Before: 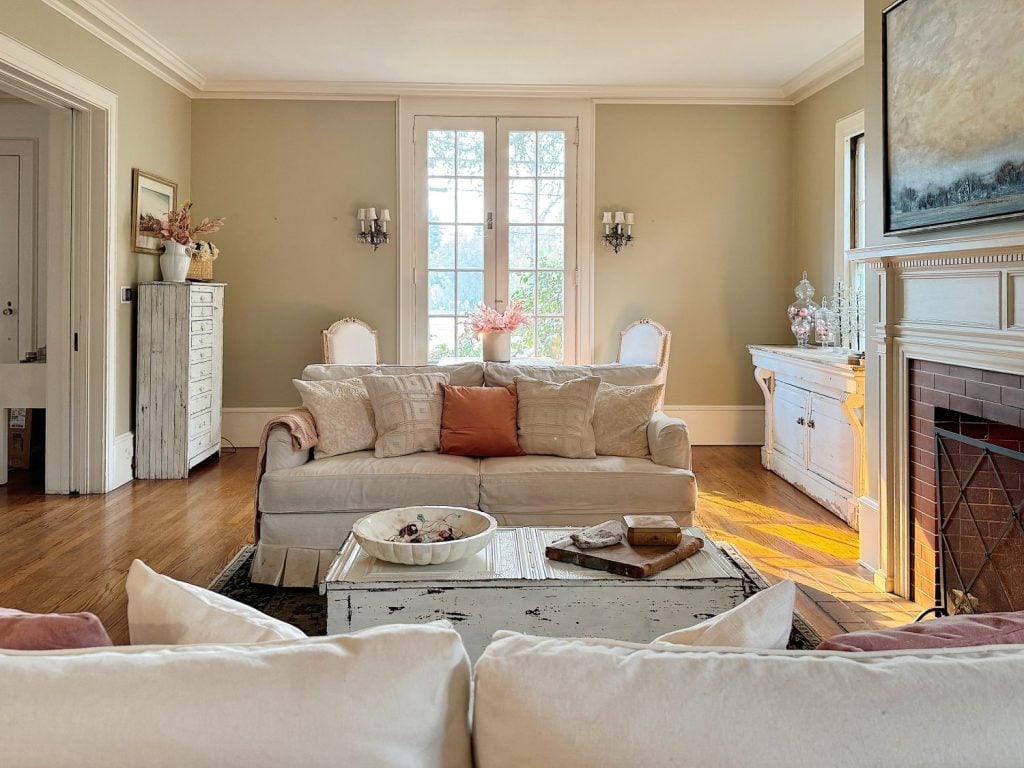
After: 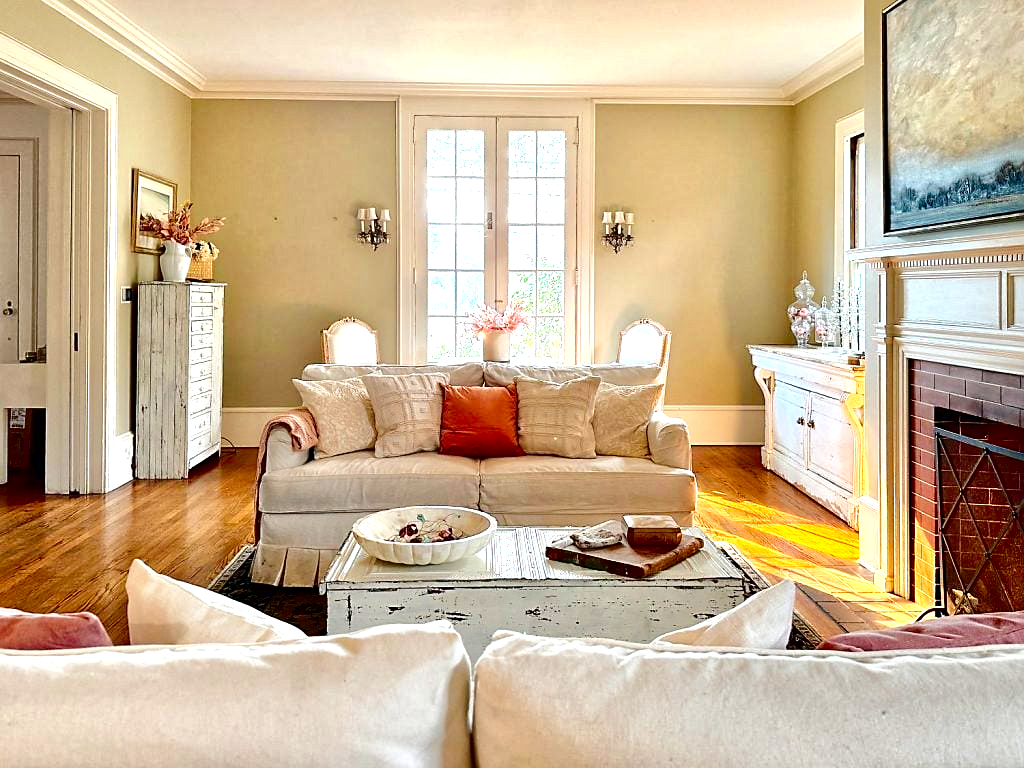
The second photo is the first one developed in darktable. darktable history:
contrast brightness saturation: contrast 0.086, brightness -0.593, saturation 0.169
exposure: exposure 0.566 EV, compensate highlight preservation false
color balance rgb: global offset › luminance 0.495%, global offset › hue 57.37°, perceptual saturation grading › global saturation 20.156%, perceptual saturation grading › highlights -19.817%, perceptual saturation grading › shadows 29.442%
sharpen: radius 1.817, amount 0.416, threshold 1.68
tone equalizer: -7 EV 0.158 EV, -6 EV 0.639 EV, -5 EV 1.15 EV, -4 EV 1.36 EV, -3 EV 1.12 EV, -2 EV 0.6 EV, -1 EV 0.162 EV, edges refinement/feathering 500, mask exposure compensation -1.57 EV, preserve details guided filter
